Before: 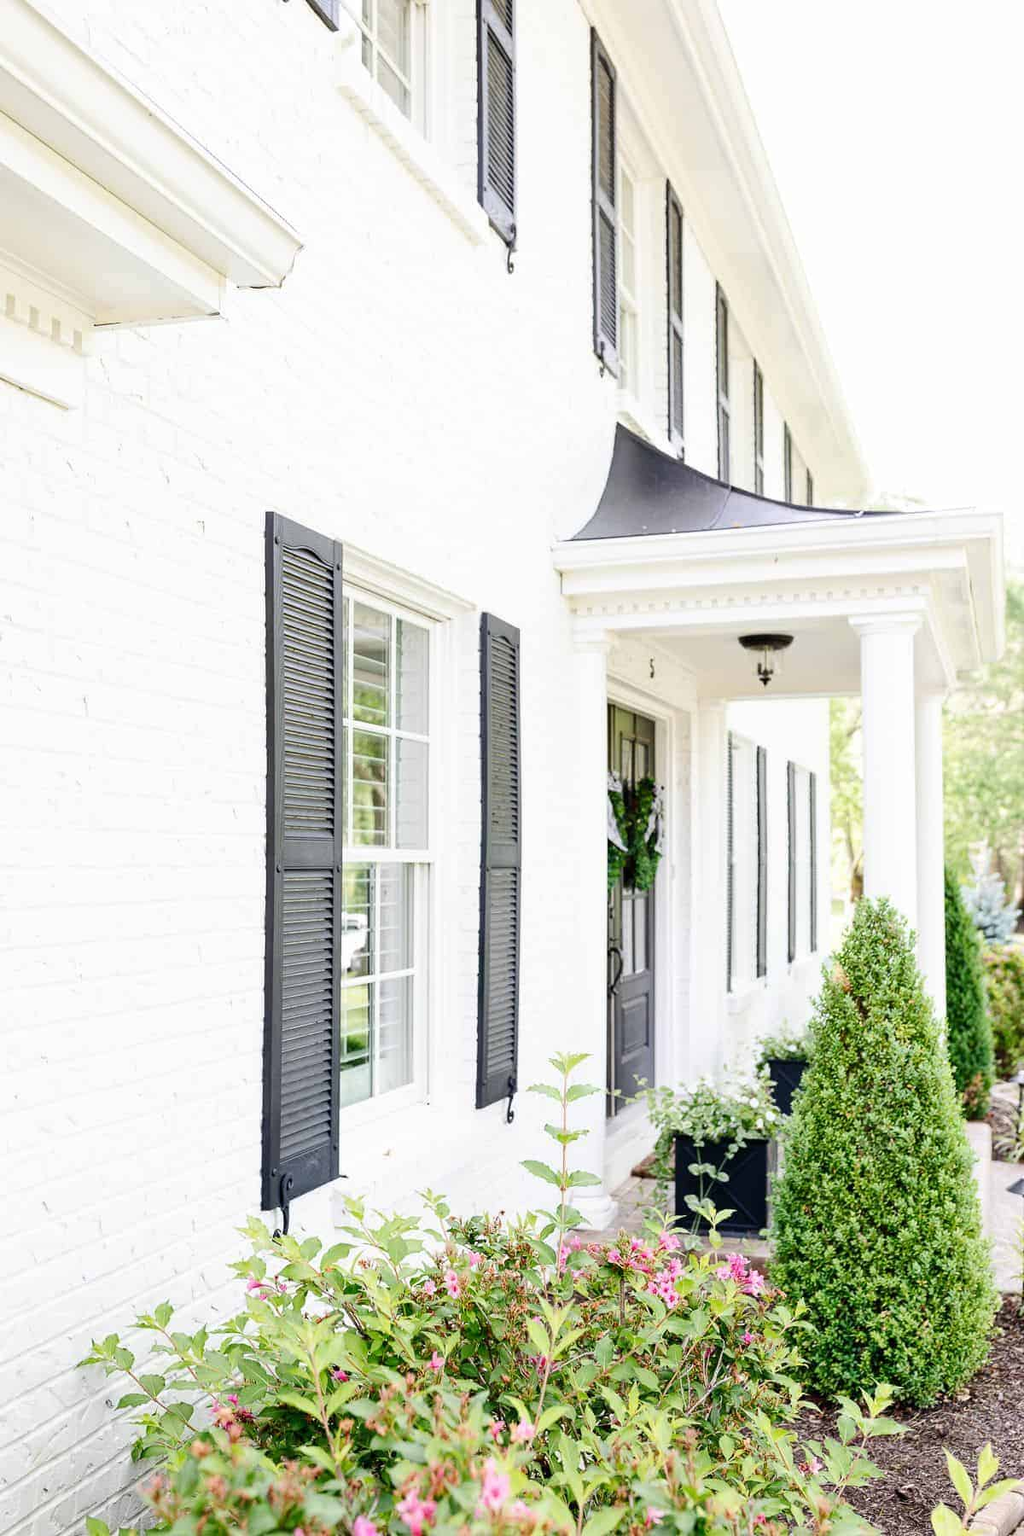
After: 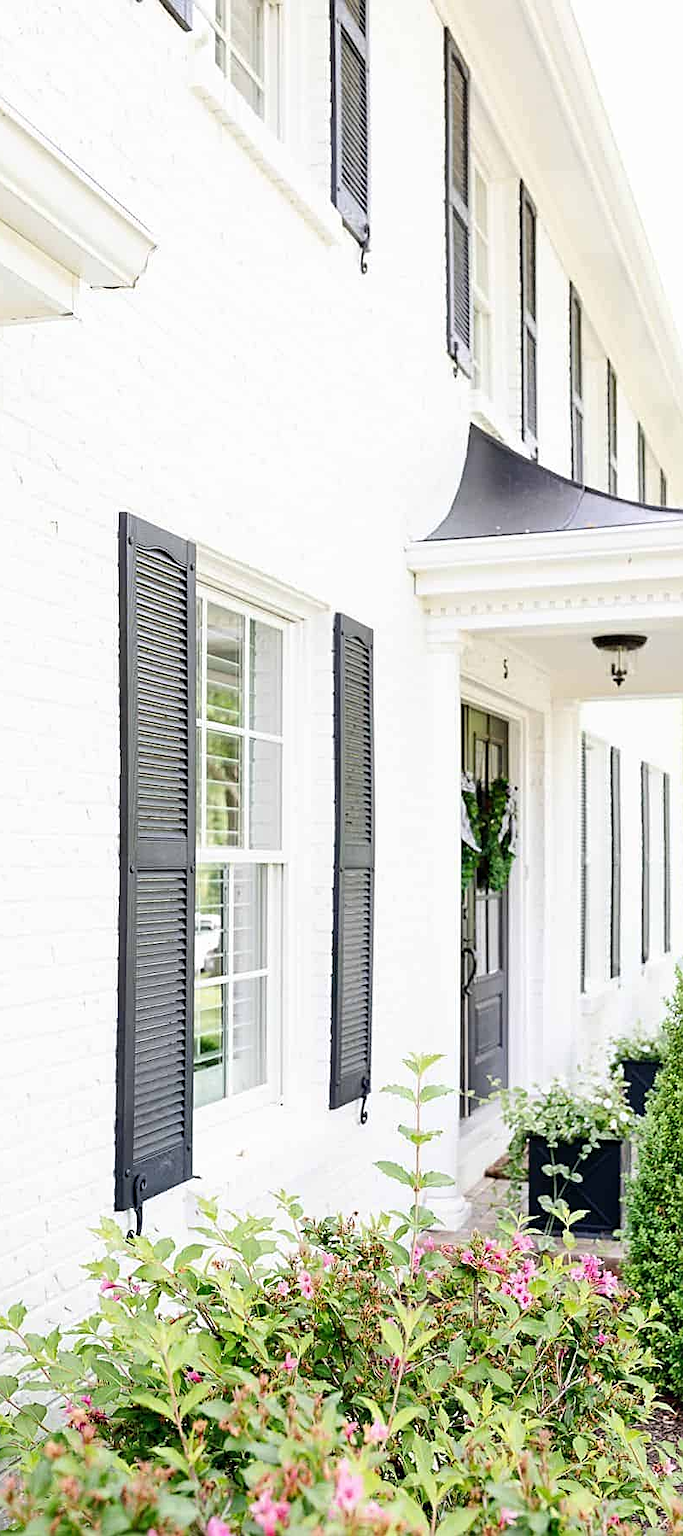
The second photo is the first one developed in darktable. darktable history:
sharpen: on, module defaults
crop and rotate: left 14.361%, right 18.937%
